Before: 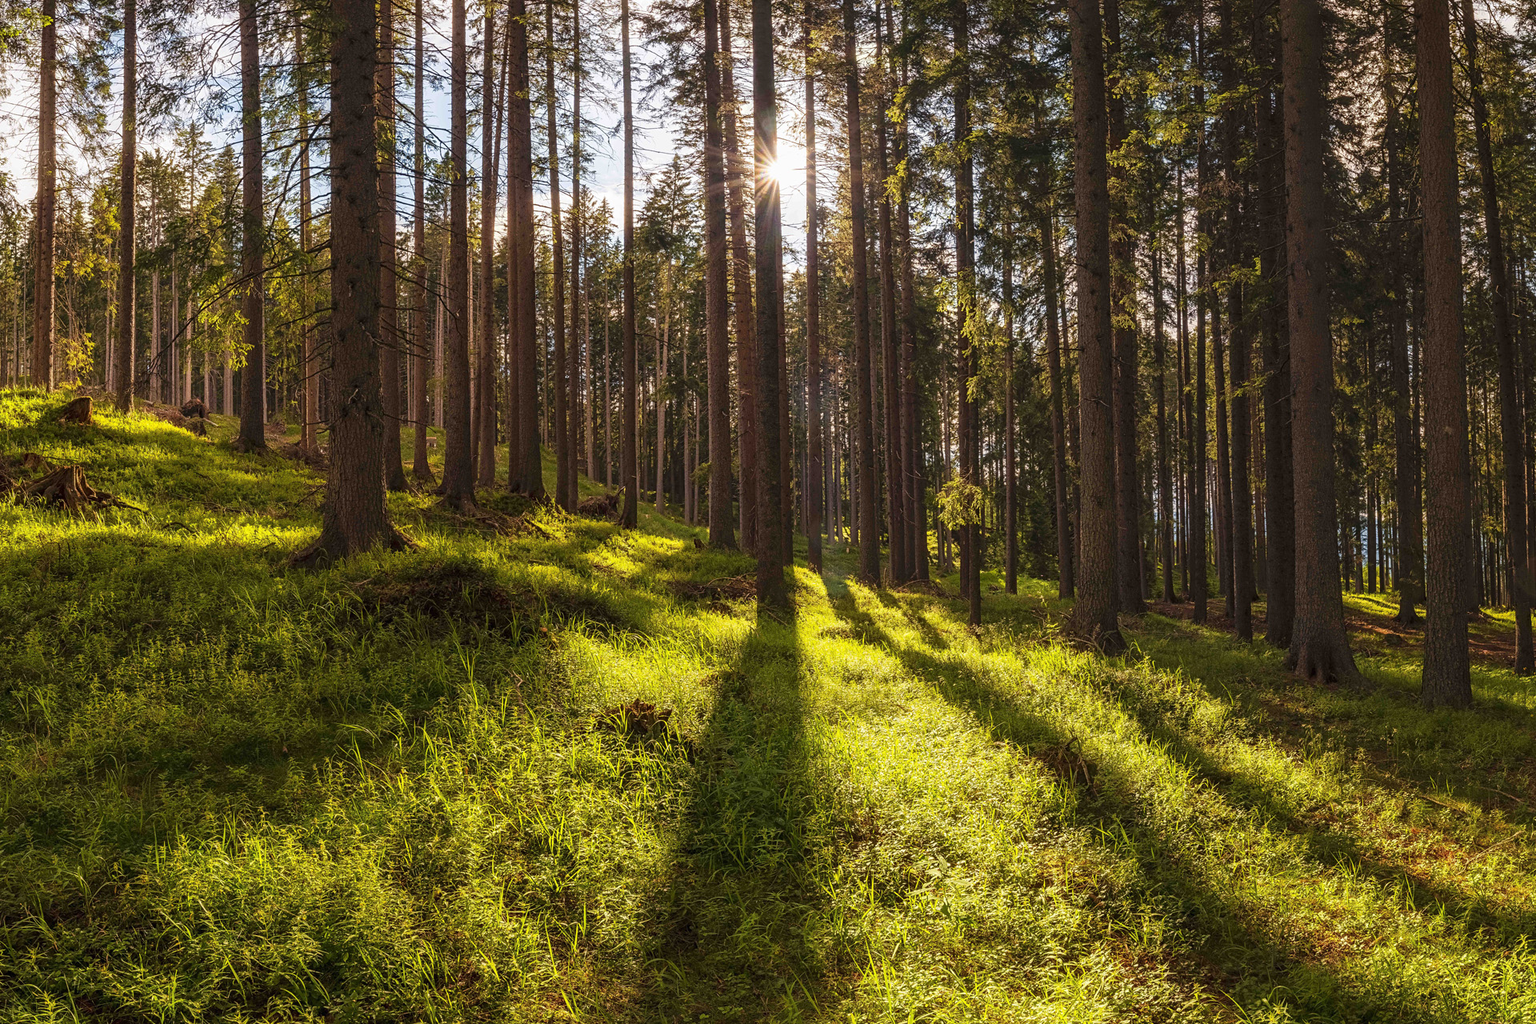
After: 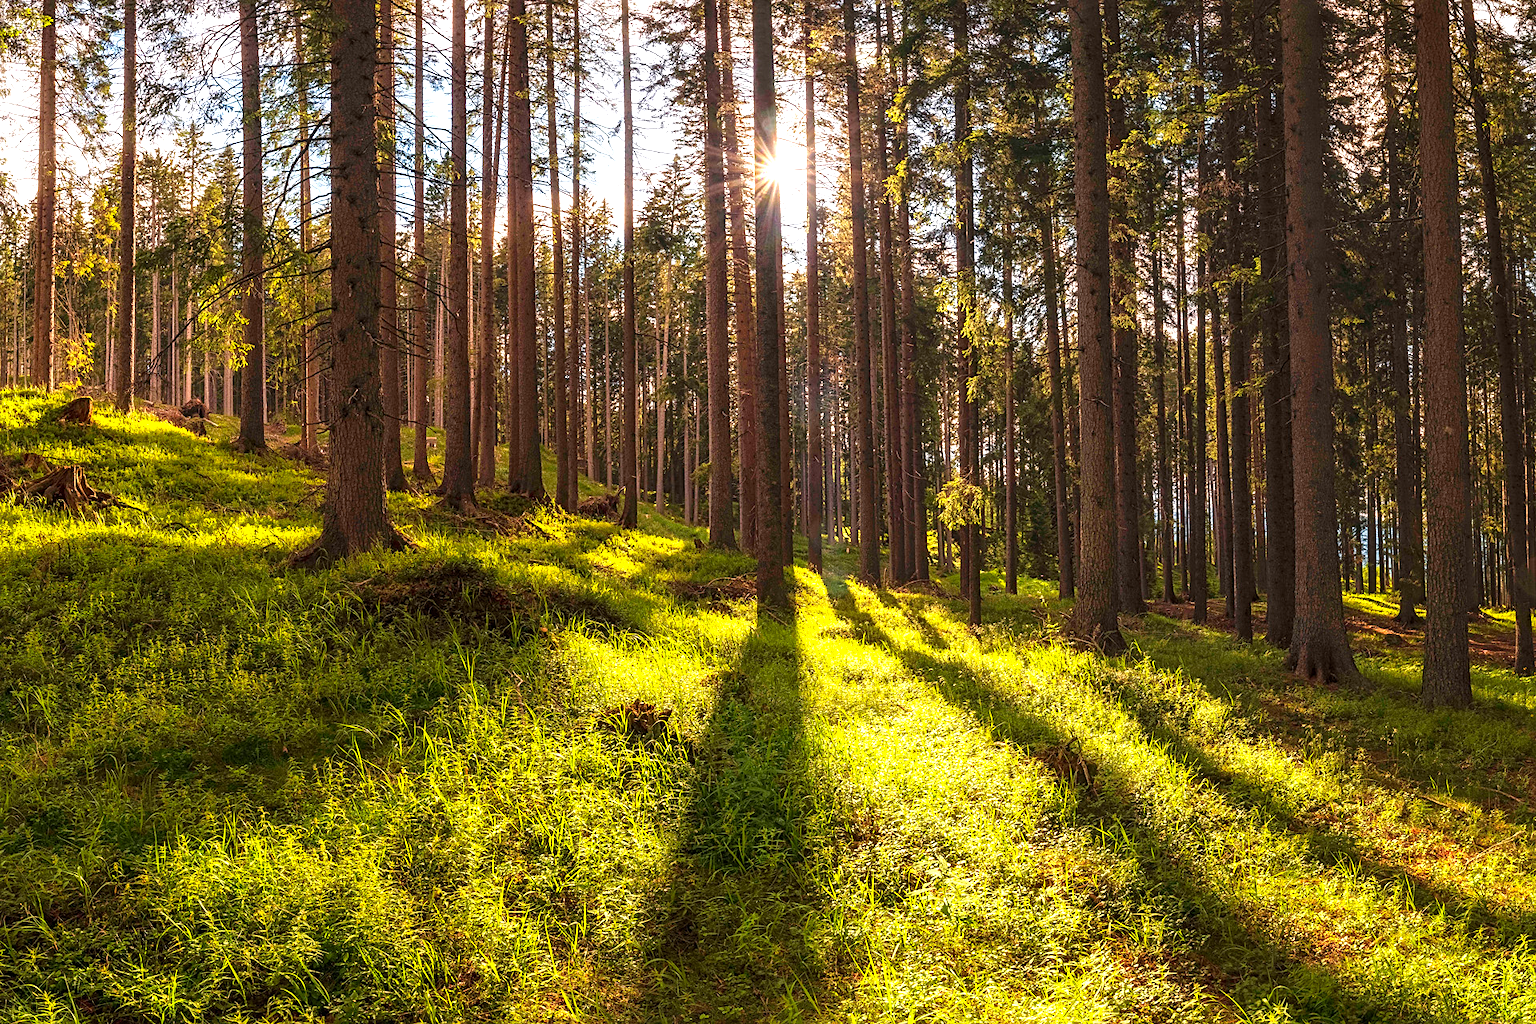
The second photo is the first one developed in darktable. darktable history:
exposure: black level correction 0, exposure 0.701 EV, compensate exposure bias true, compensate highlight preservation false
sharpen: amount 0.204
